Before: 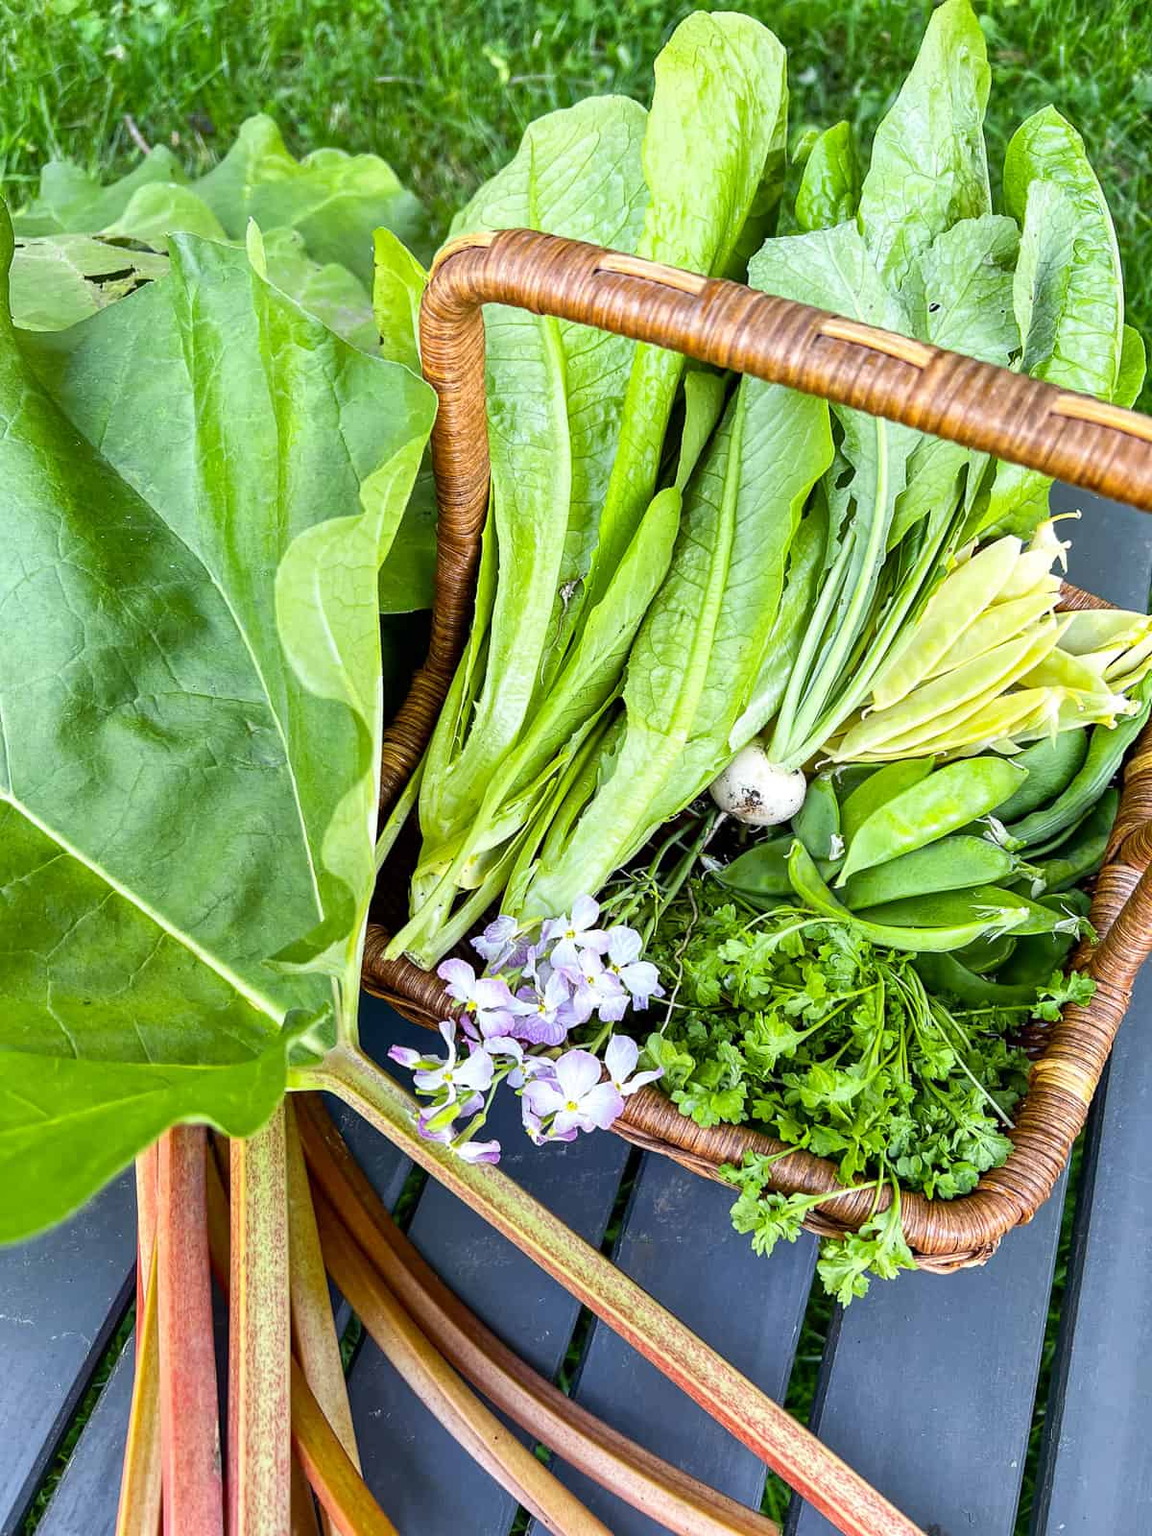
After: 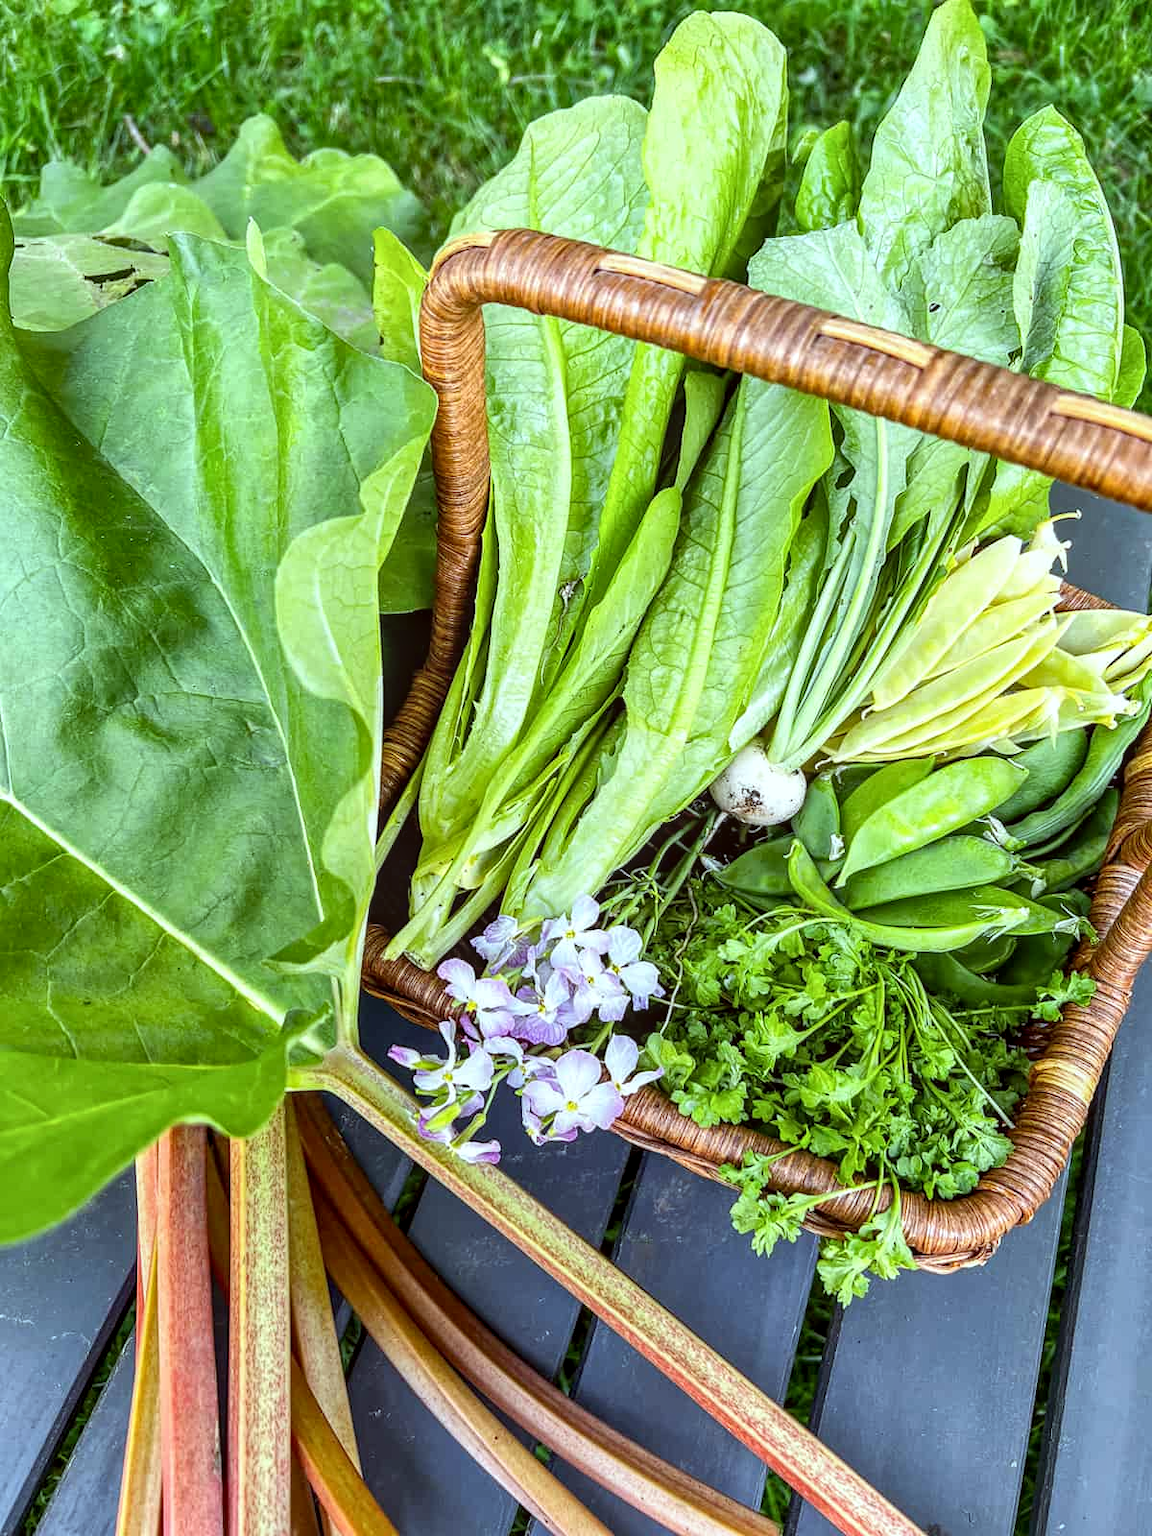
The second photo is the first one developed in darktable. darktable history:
local contrast: on, module defaults
color correction: highlights a* -4.98, highlights b* -3.76, shadows a* 3.83, shadows b* 4.08
